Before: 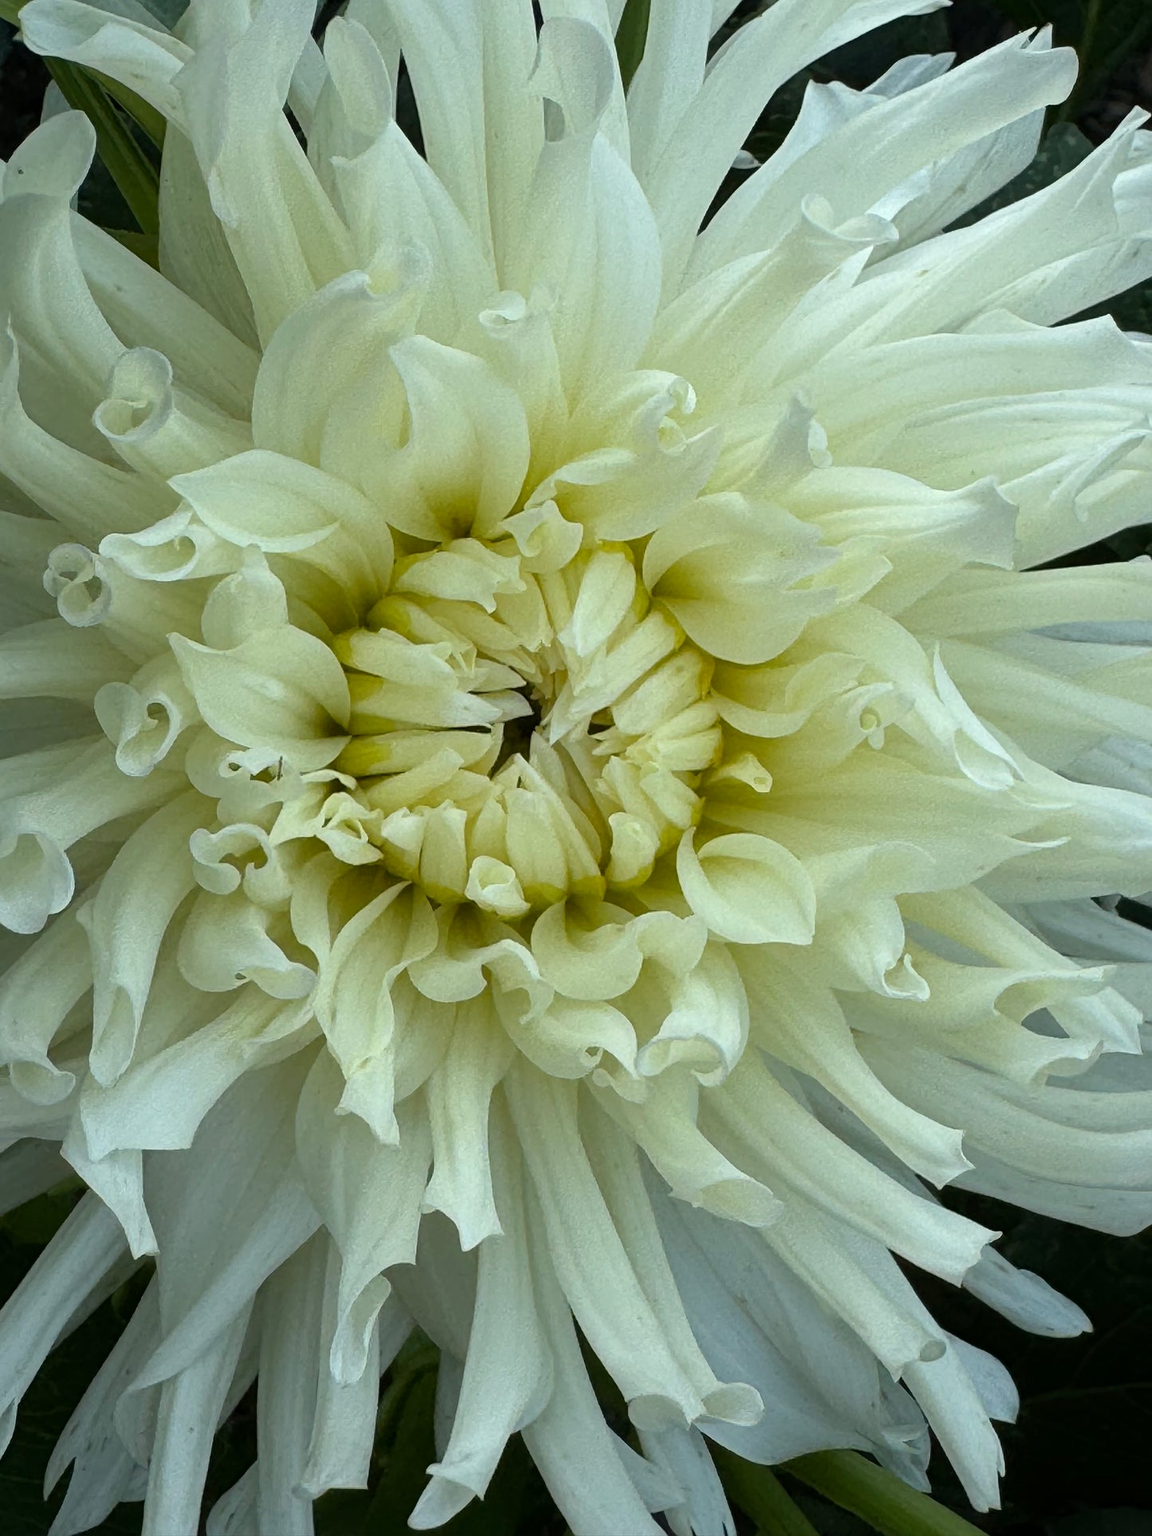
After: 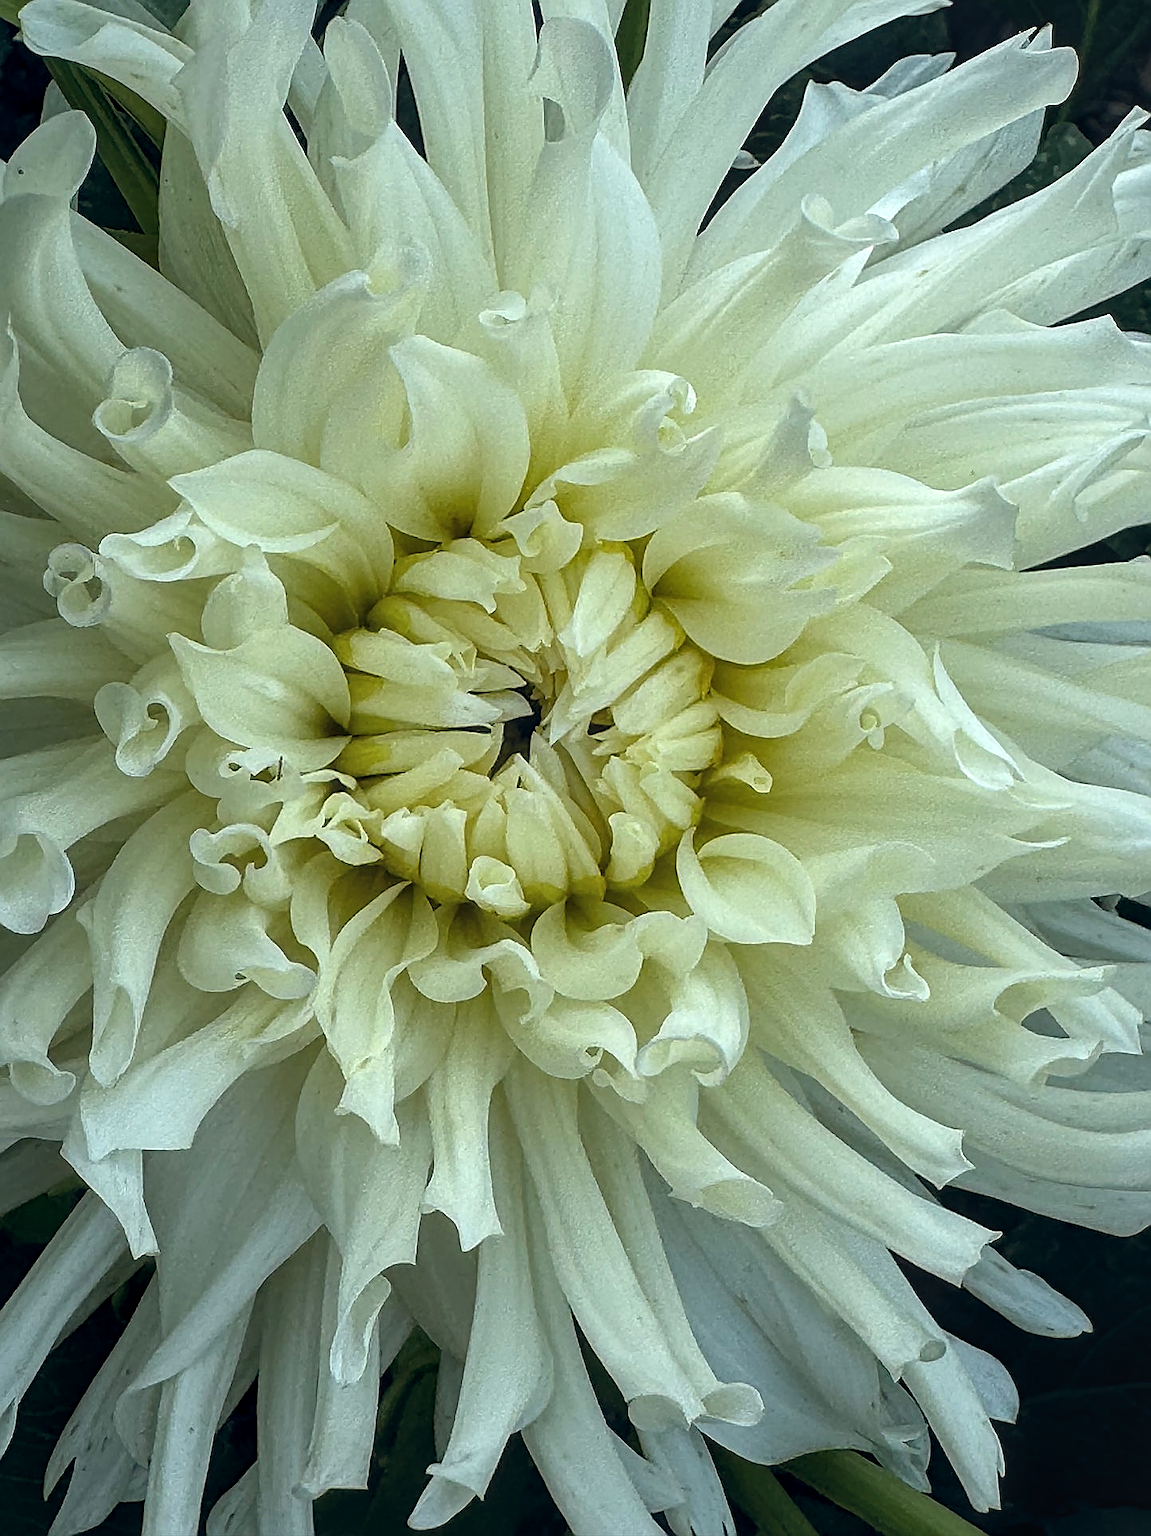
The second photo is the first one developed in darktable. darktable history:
color balance rgb: shadows lift › chroma 3.88%, shadows lift › hue 88.52°, power › hue 214.65°, global offset › chroma 0.1%, global offset › hue 252.4°, contrast 4.45%
local contrast: on, module defaults
sharpen: radius 1.4, amount 1.25, threshold 0.7
